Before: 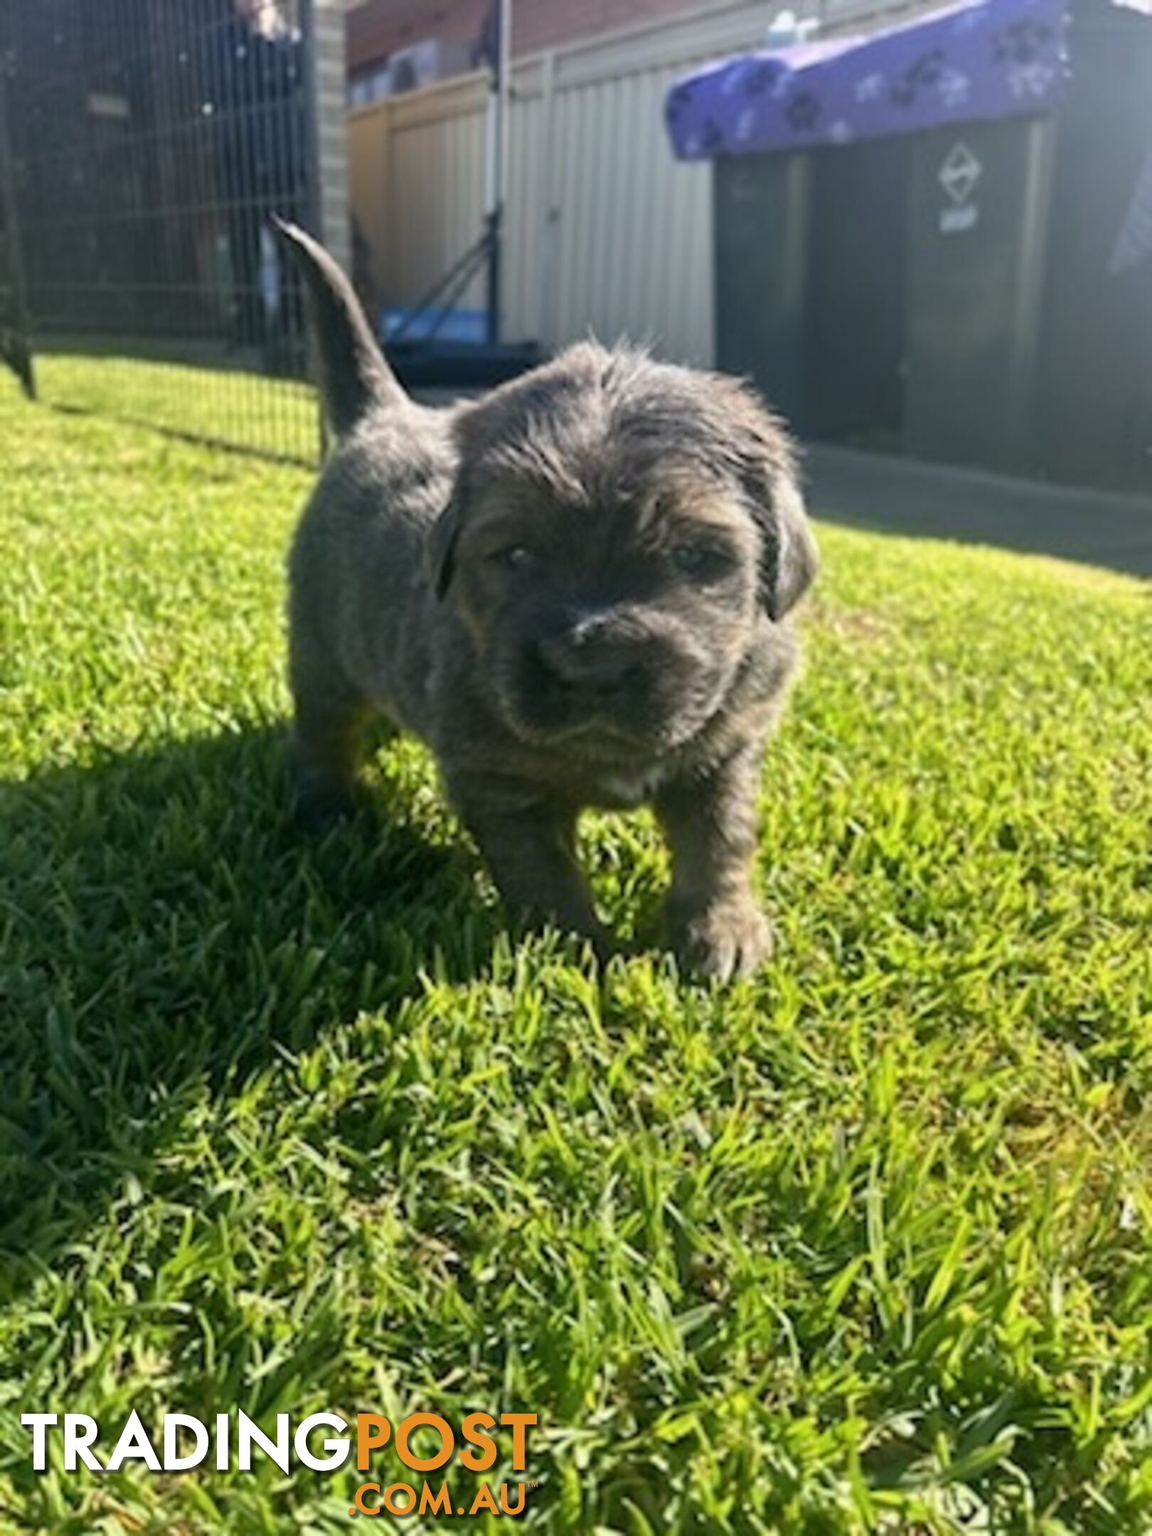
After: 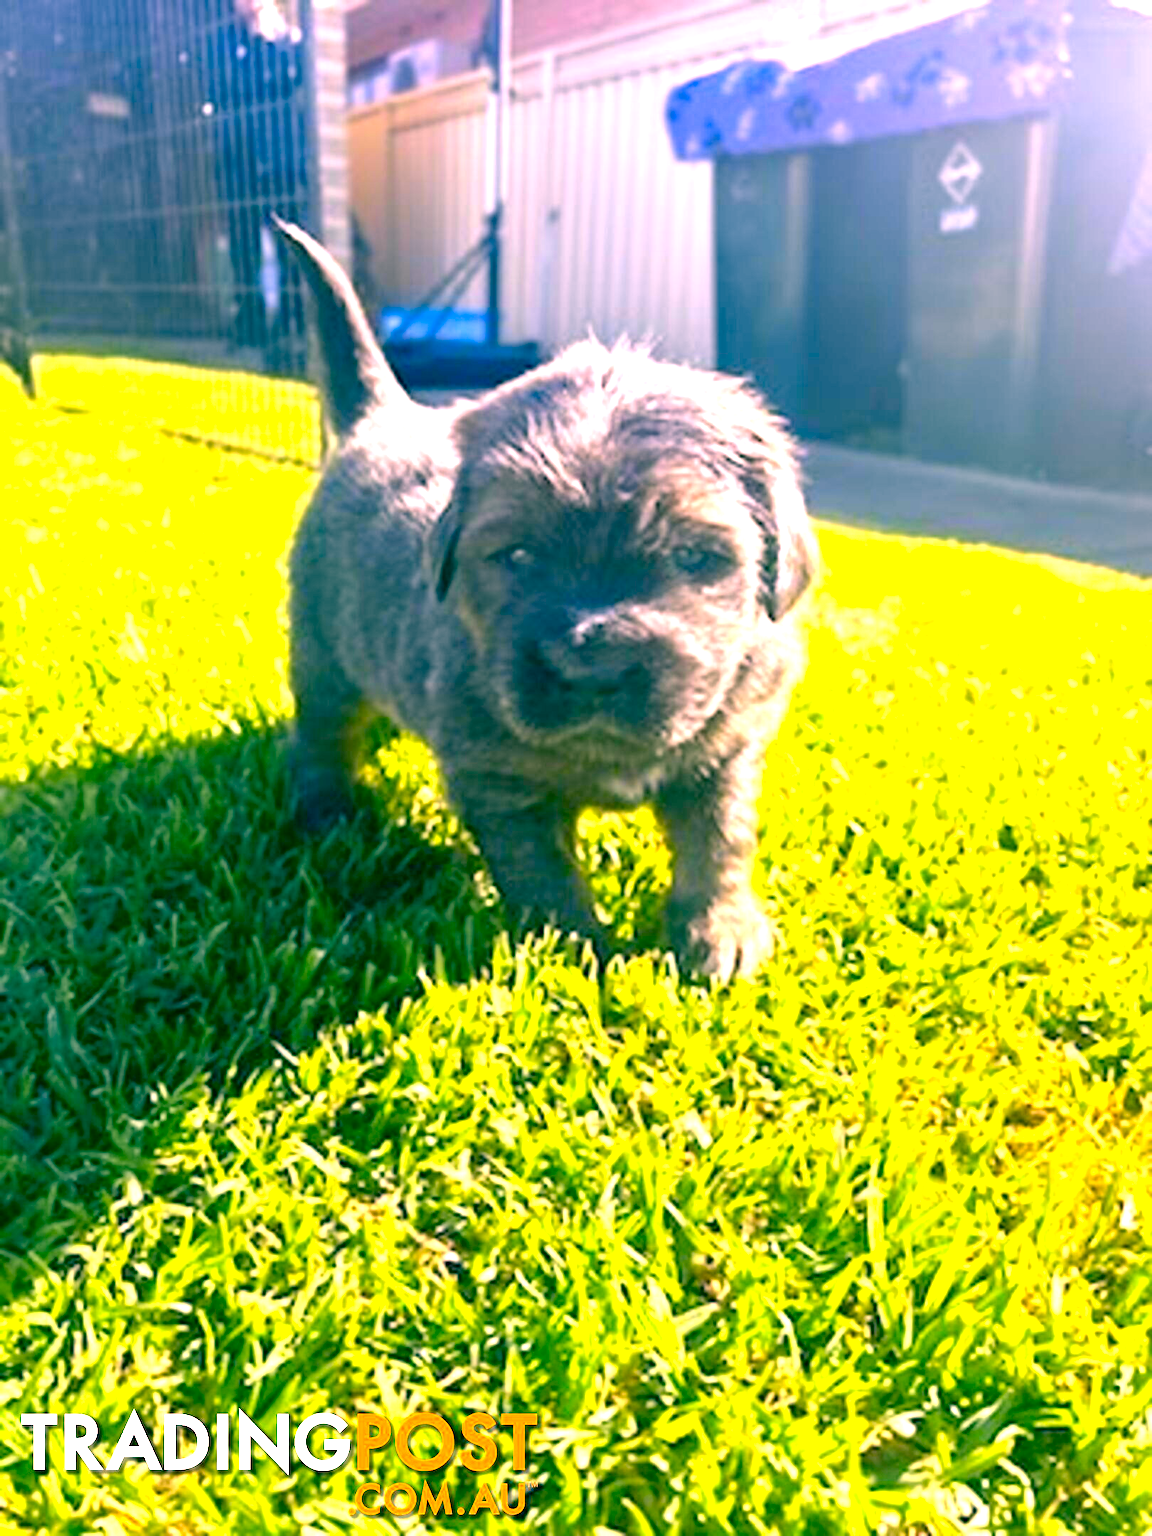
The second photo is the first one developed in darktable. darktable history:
tone equalizer: edges refinement/feathering 500, mask exposure compensation -1.57 EV, preserve details guided filter
color correction: highlights a* 17.09, highlights b* 0.206, shadows a* -15.2, shadows b* -14.1, saturation 1.5
exposure: black level correction 0, exposure 1.623 EV, compensate exposure bias true, compensate highlight preservation false
